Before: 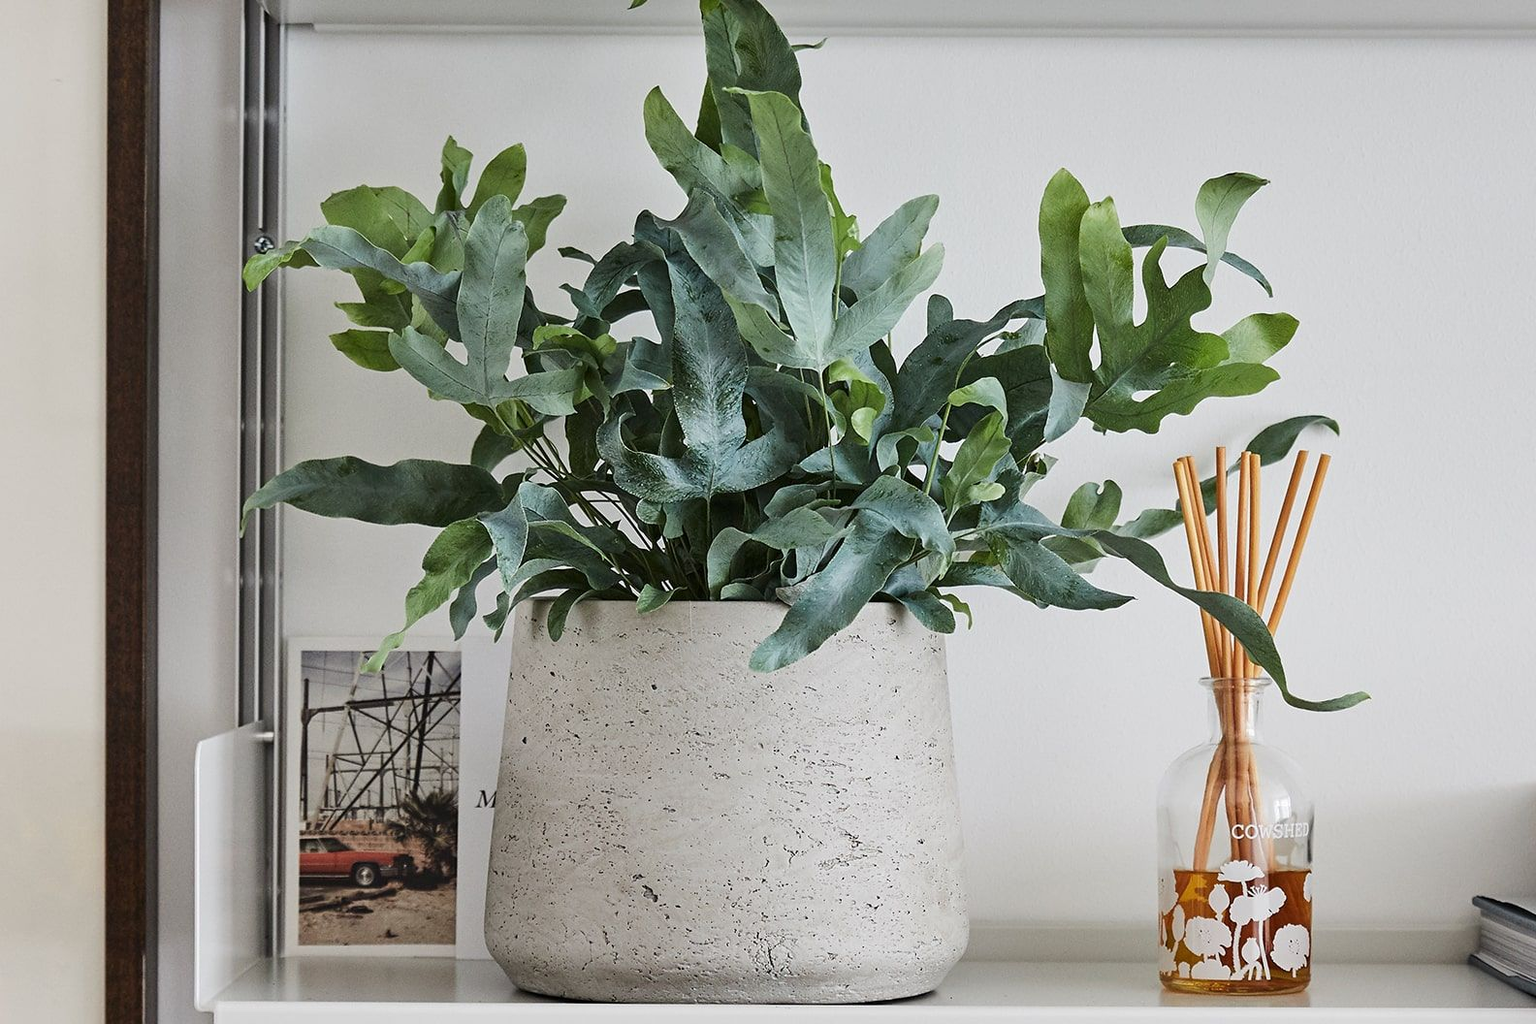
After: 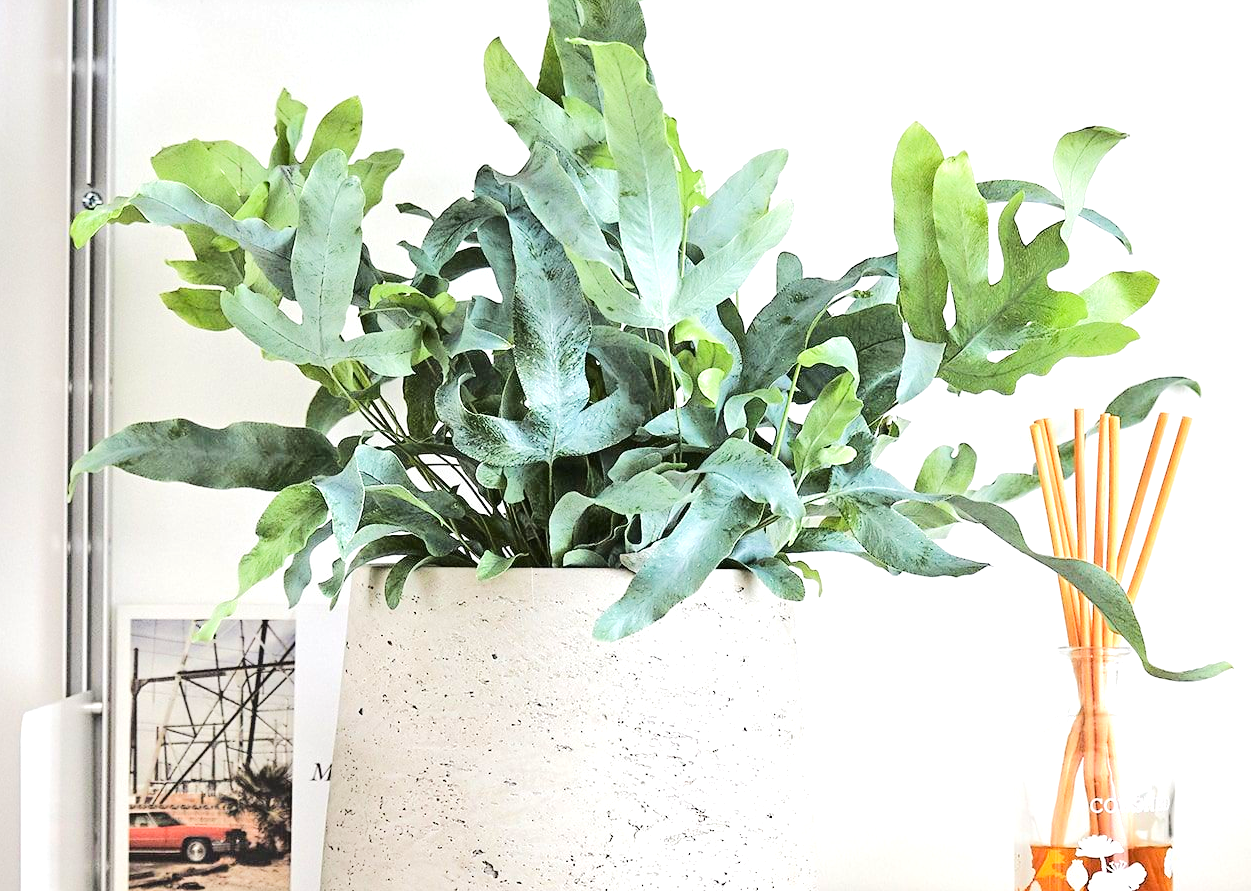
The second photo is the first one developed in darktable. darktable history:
exposure: black level correction 0, exposure 0.89 EV, compensate highlight preservation false
crop: left 11.413%, top 5.008%, right 9.604%, bottom 10.54%
tone equalizer: -7 EV 0.147 EV, -6 EV 0.59 EV, -5 EV 1.19 EV, -4 EV 1.35 EV, -3 EV 1.15 EV, -2 EV 0.6 EV, -1 EV 0.152 EV, edges refinement/feathering 500, mask exposure compensation -1.57 EV, preserve details no
